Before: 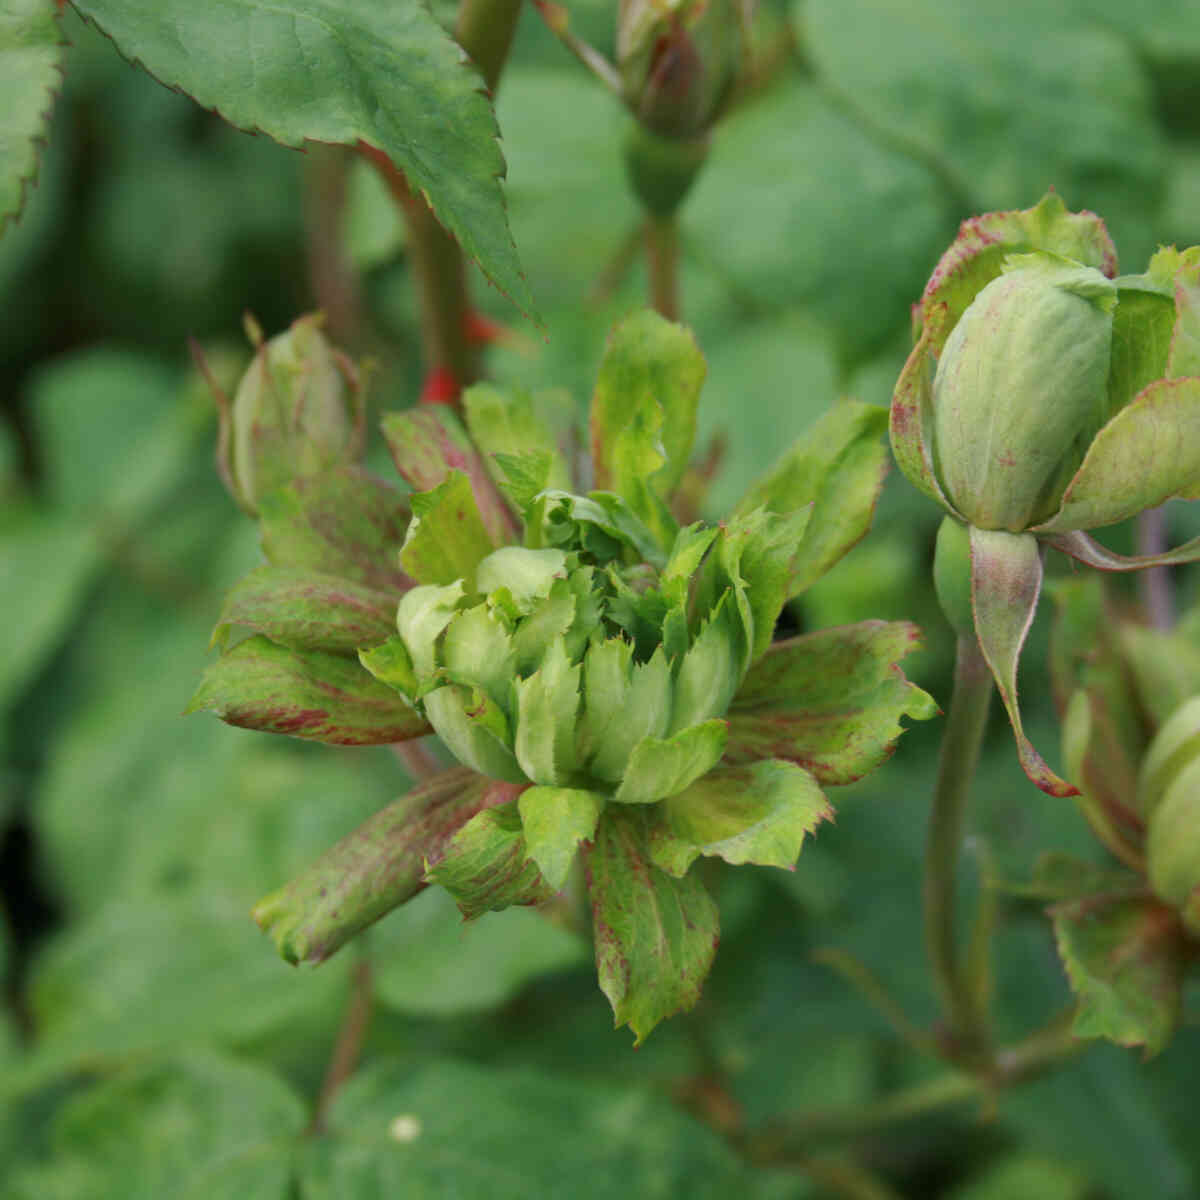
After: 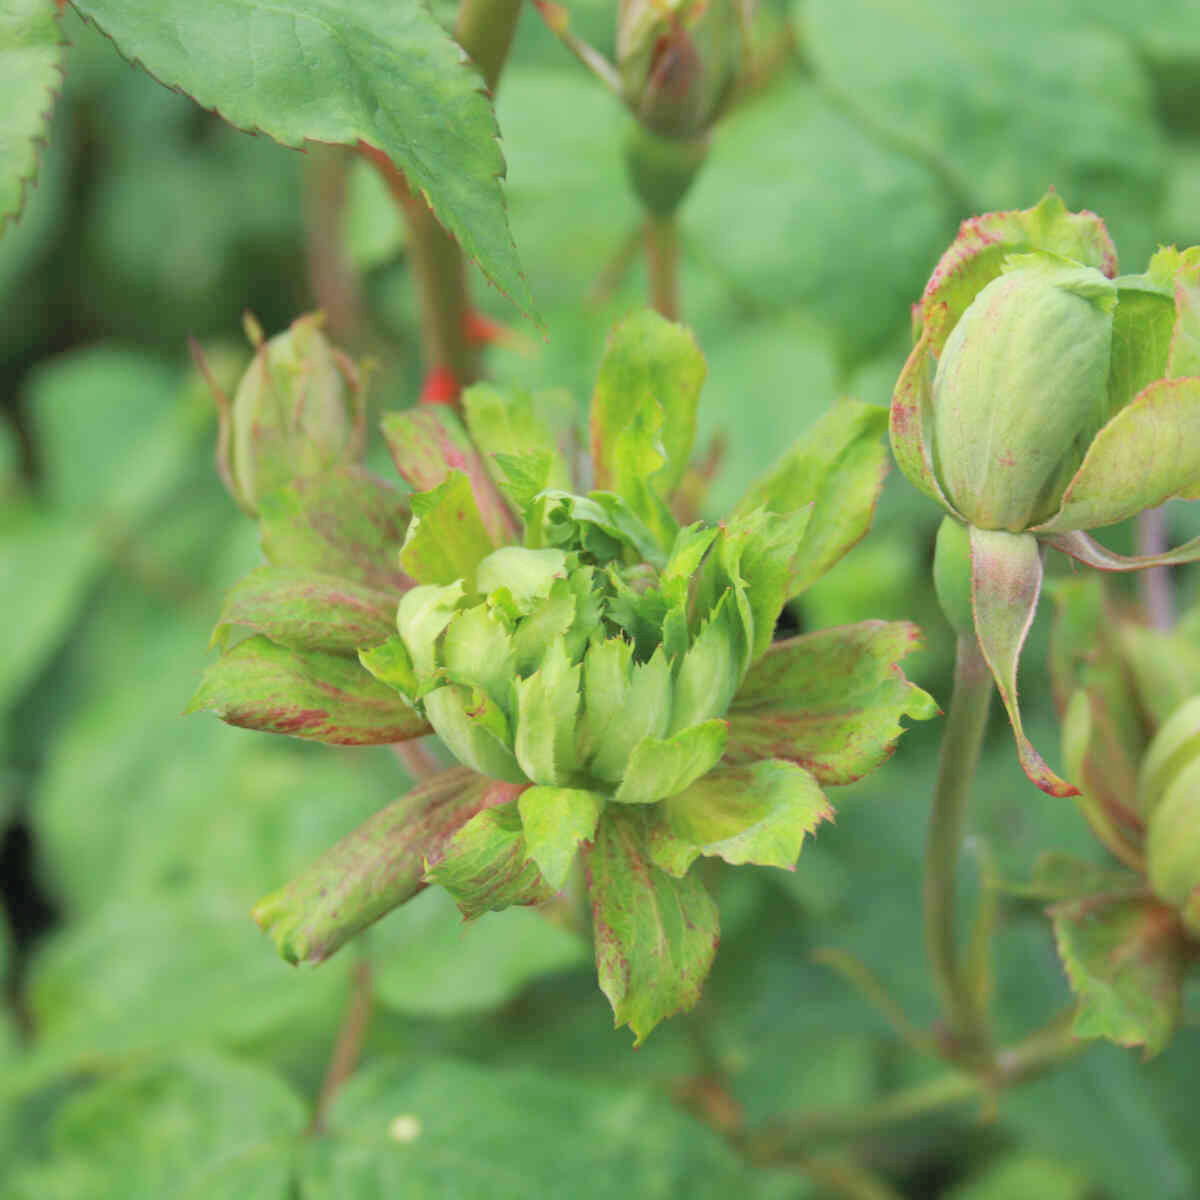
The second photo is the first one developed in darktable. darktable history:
color calibration: illuminant same as pipeline (D50), adaptation none (bypass), x 0.332, y 0.334, temperature 5019.43 K
contrast brightness saturation: contrast 0.105, brightness 0.304, saturation 0.145
